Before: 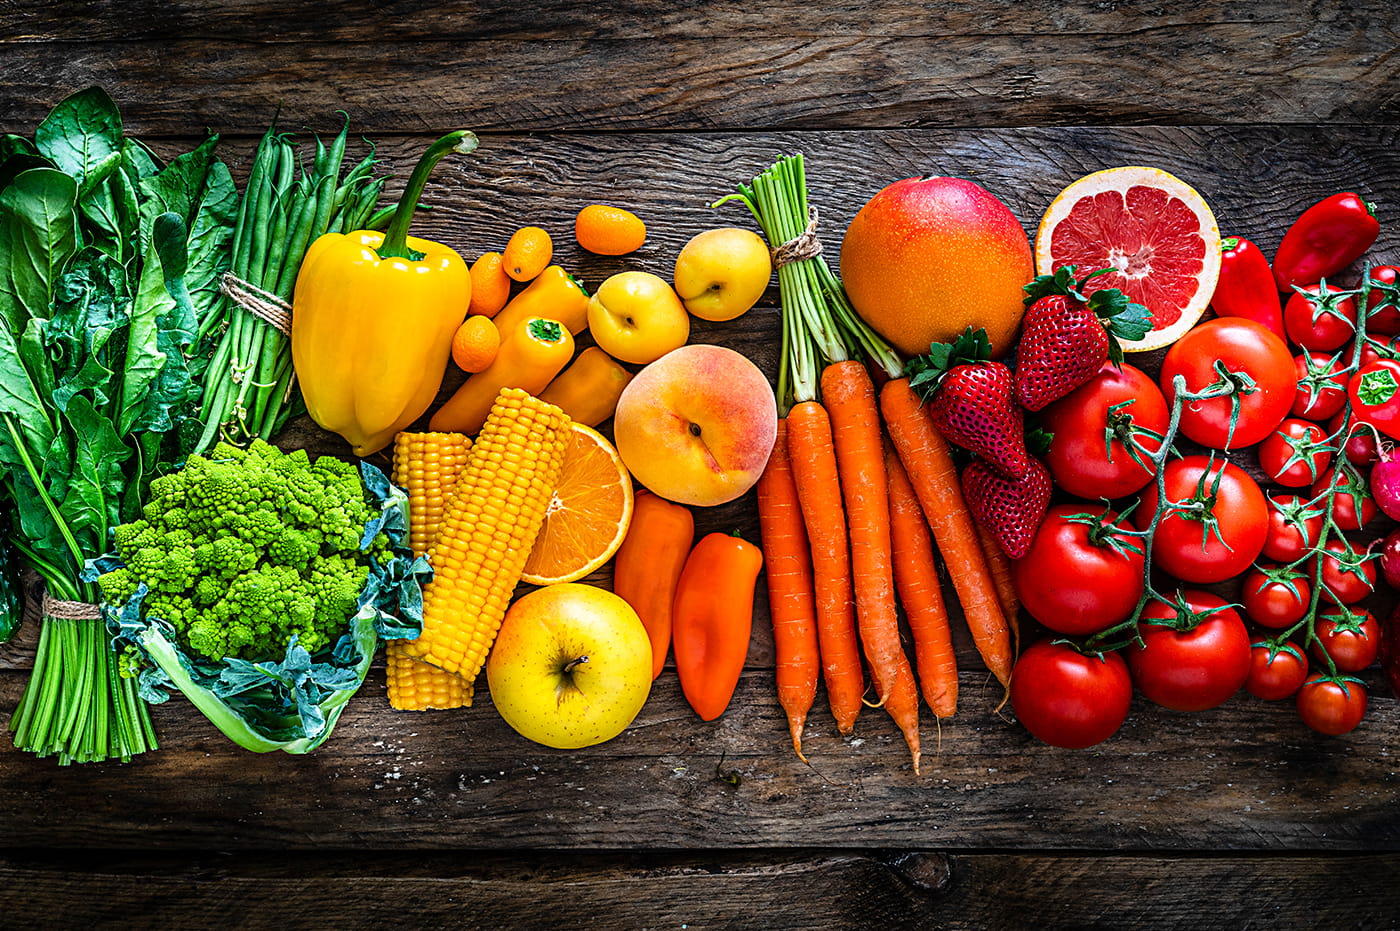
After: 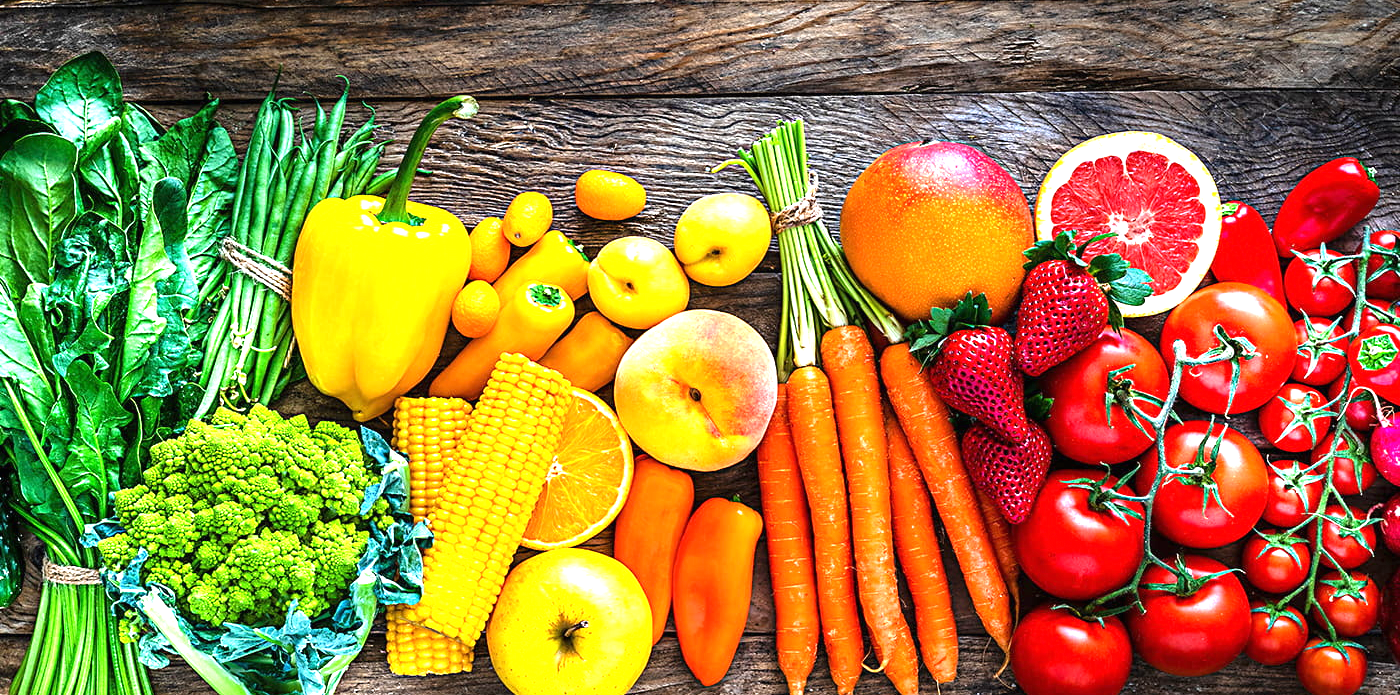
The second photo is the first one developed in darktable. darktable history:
exposure: black level correction 0, exposure 1.199 EV, compensate exposure bias true, compensate highlight preservation false
crop: top 3.823%, bottom 21.487%
